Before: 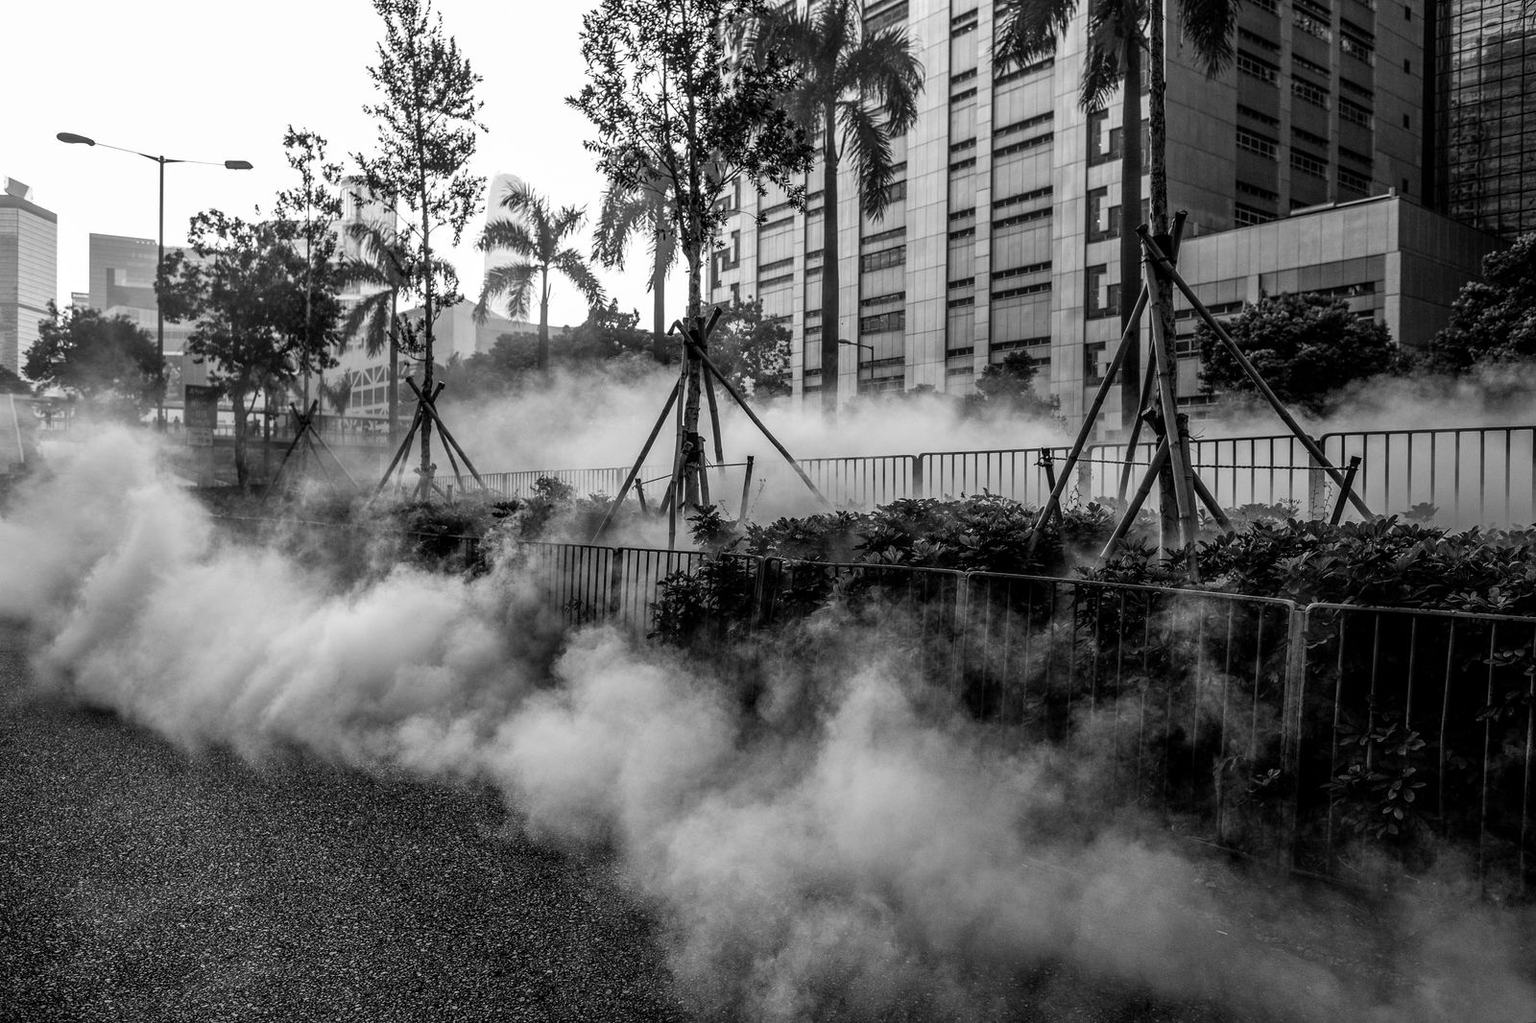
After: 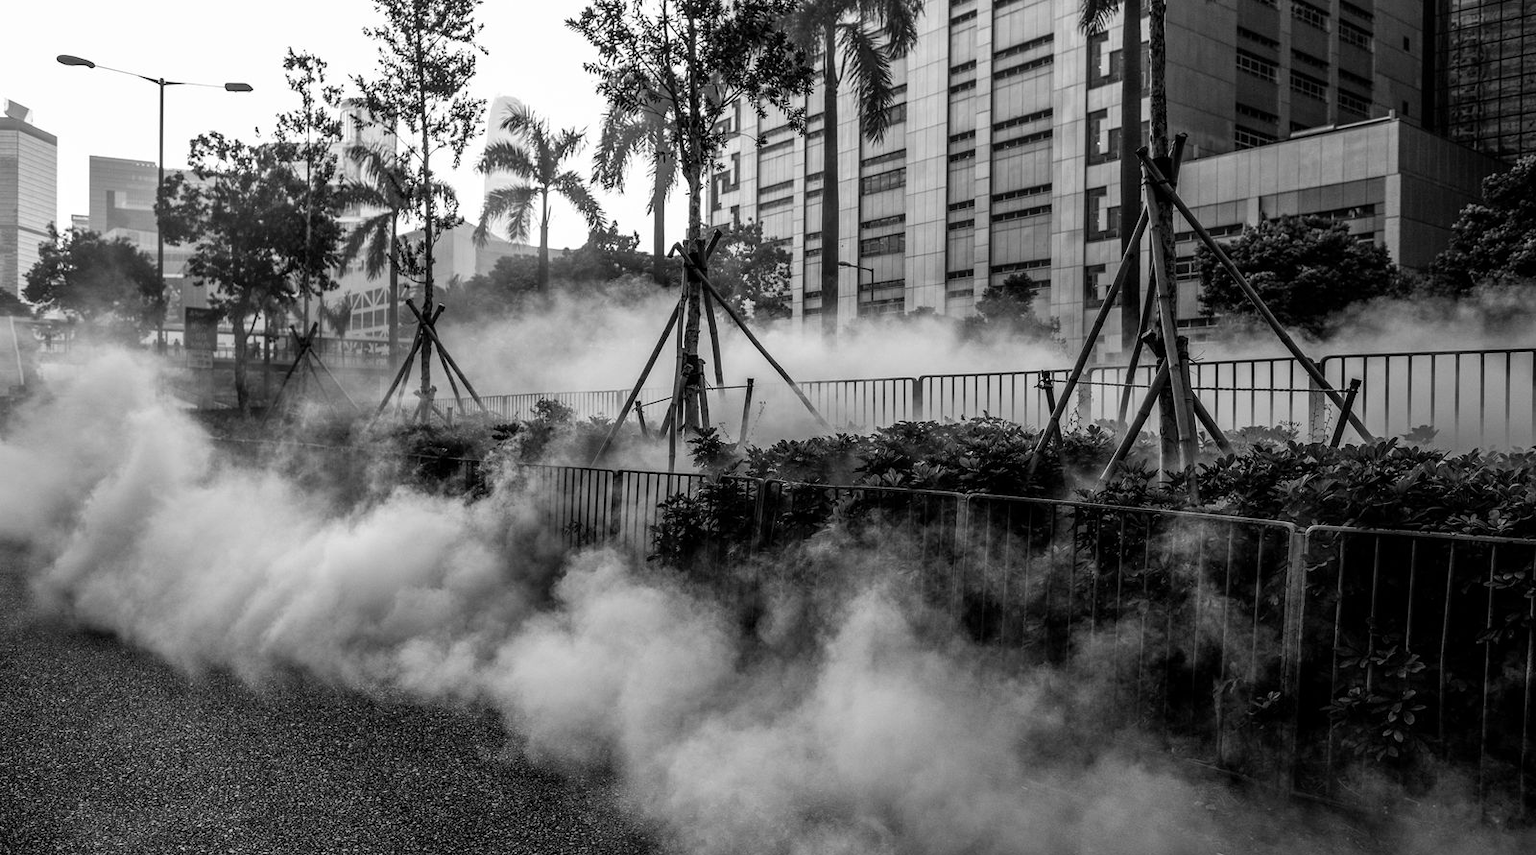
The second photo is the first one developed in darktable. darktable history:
crop: top 7.625%, bottom 8.027%
color contrast: green-magenta contrast 1.12, blue-yellow contrast 1.95, unbound 0
